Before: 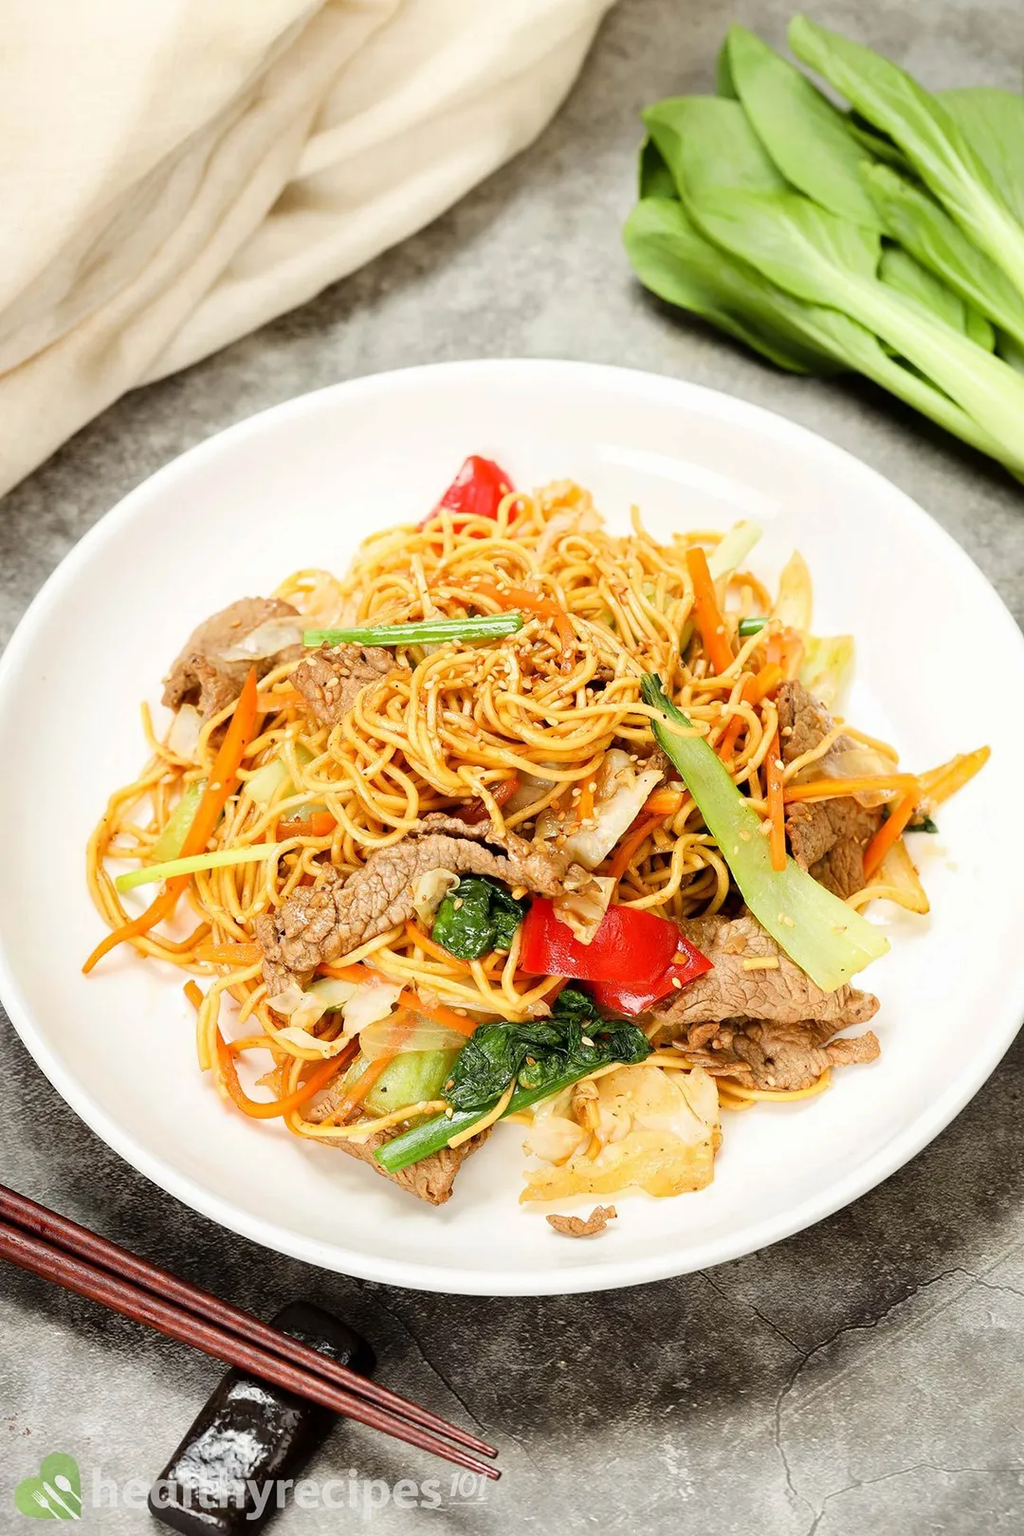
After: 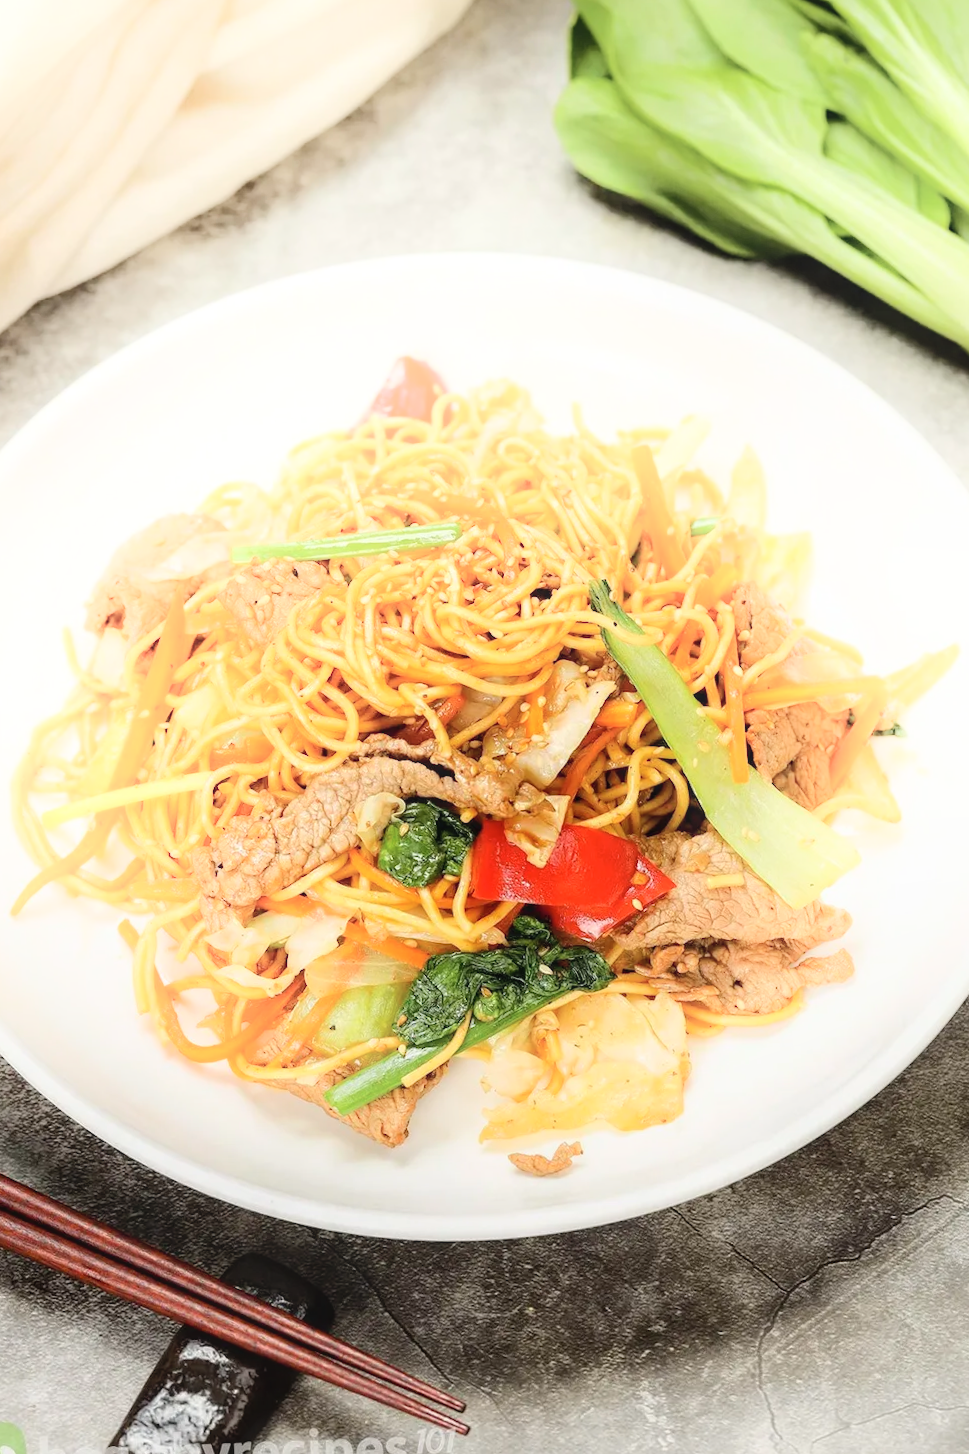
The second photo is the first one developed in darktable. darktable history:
crop and rotate: angle 1.96°, left 5.673%, top 5.673%
local contrast: detail 110%
shadows and highlights: shadows -90, highlights 90, soften with gaussian
